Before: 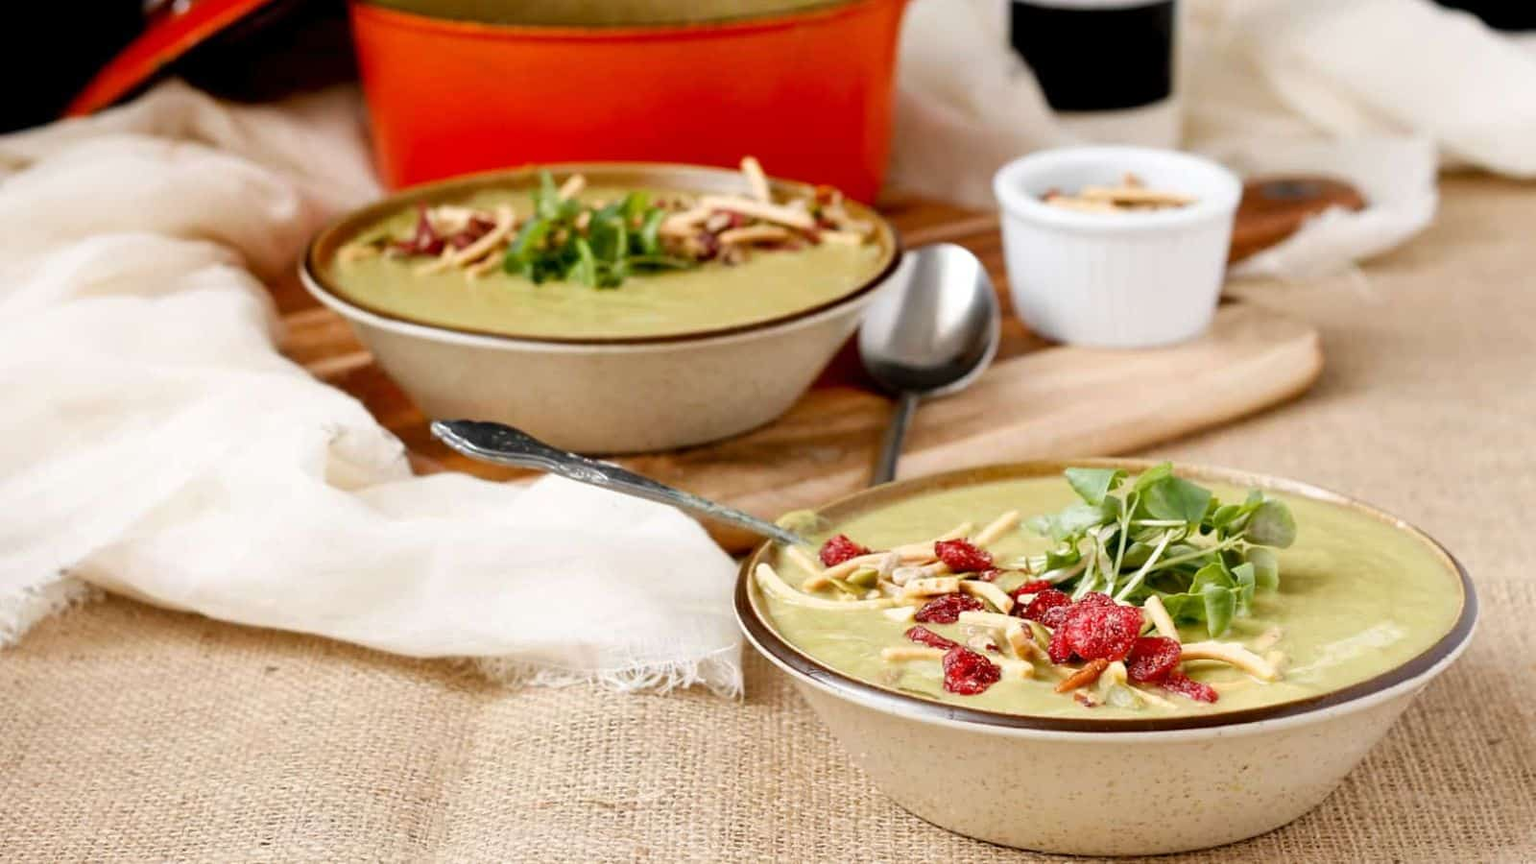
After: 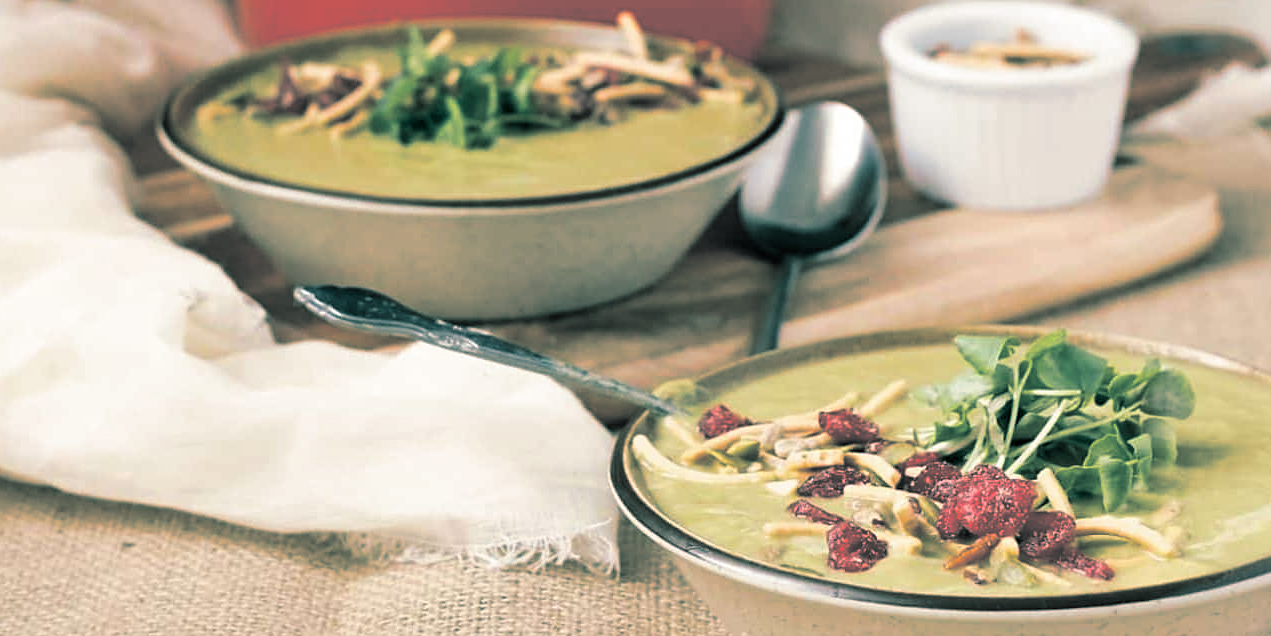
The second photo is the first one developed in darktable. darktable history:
crop: left 9.712%, top 16.928%, right 10.845%, bottom 12.332%
sharpen: amount 0.2
split-toning: shadows › hue 186.43°, highlights › hue 49.29°, compress 30.29%
